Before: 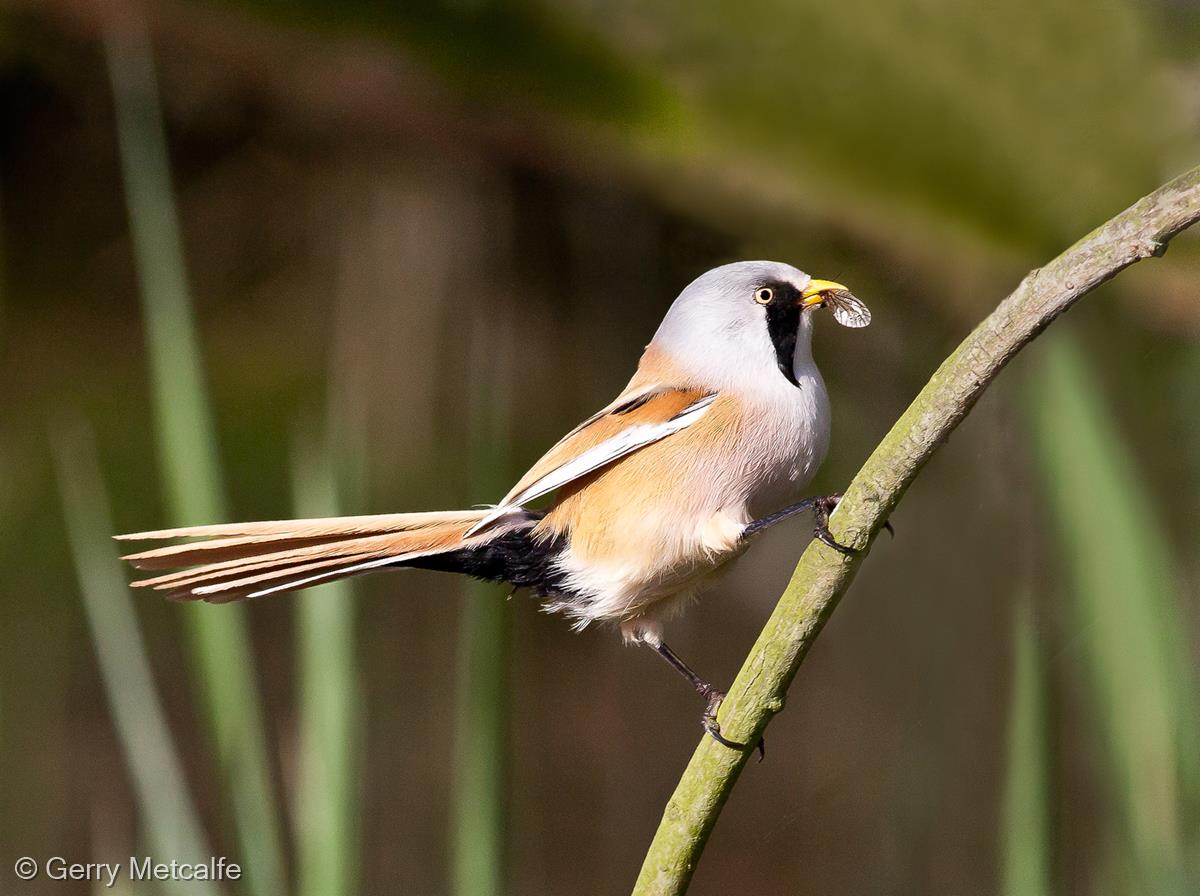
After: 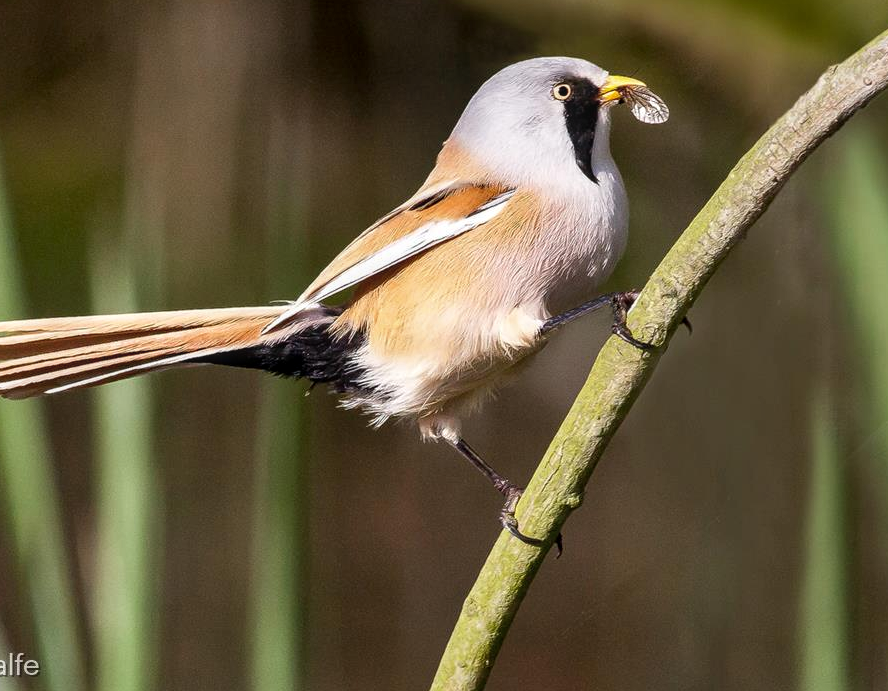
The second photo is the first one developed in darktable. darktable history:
crop: left 16.871%, top 22.857%, right 9.116%
local contrast: on, module defaults
